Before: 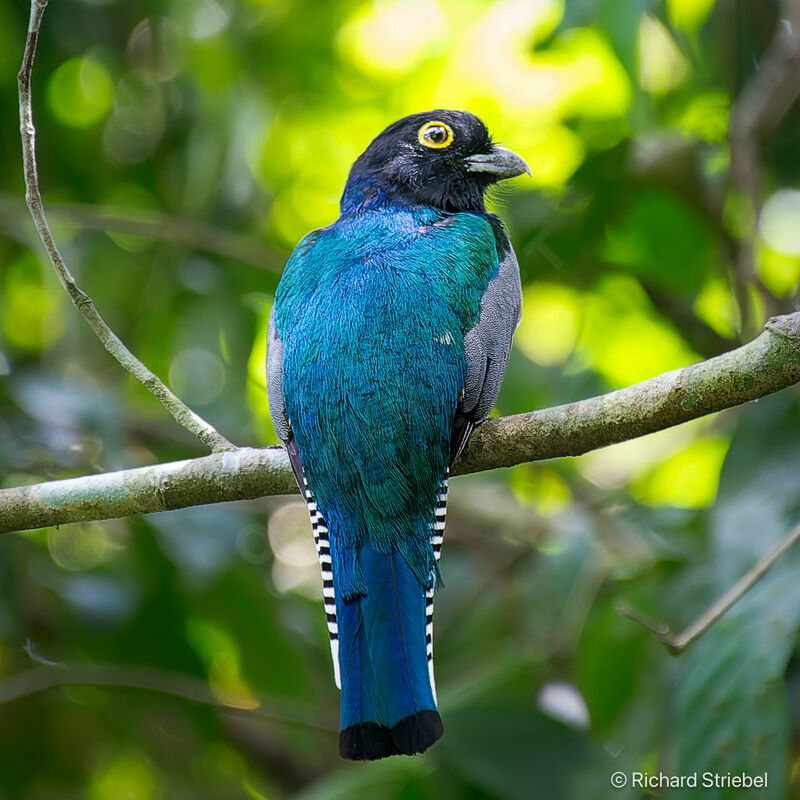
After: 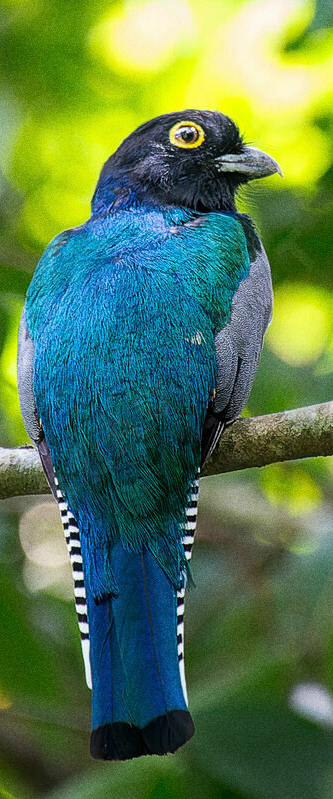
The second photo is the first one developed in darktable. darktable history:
crop: left 31.229%, right 27.105%
grain: coarseness 8.68 ISO, strength 31.94%
